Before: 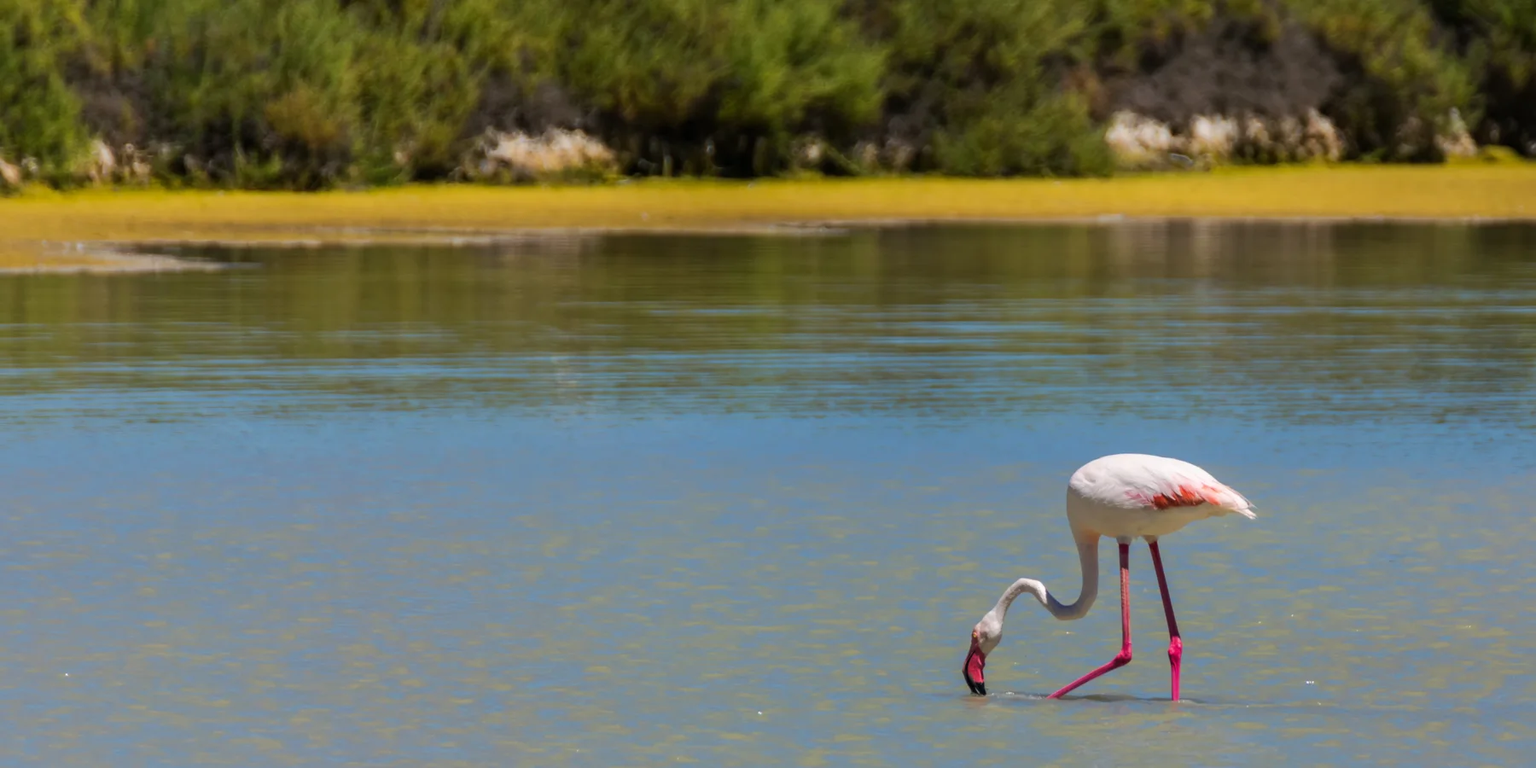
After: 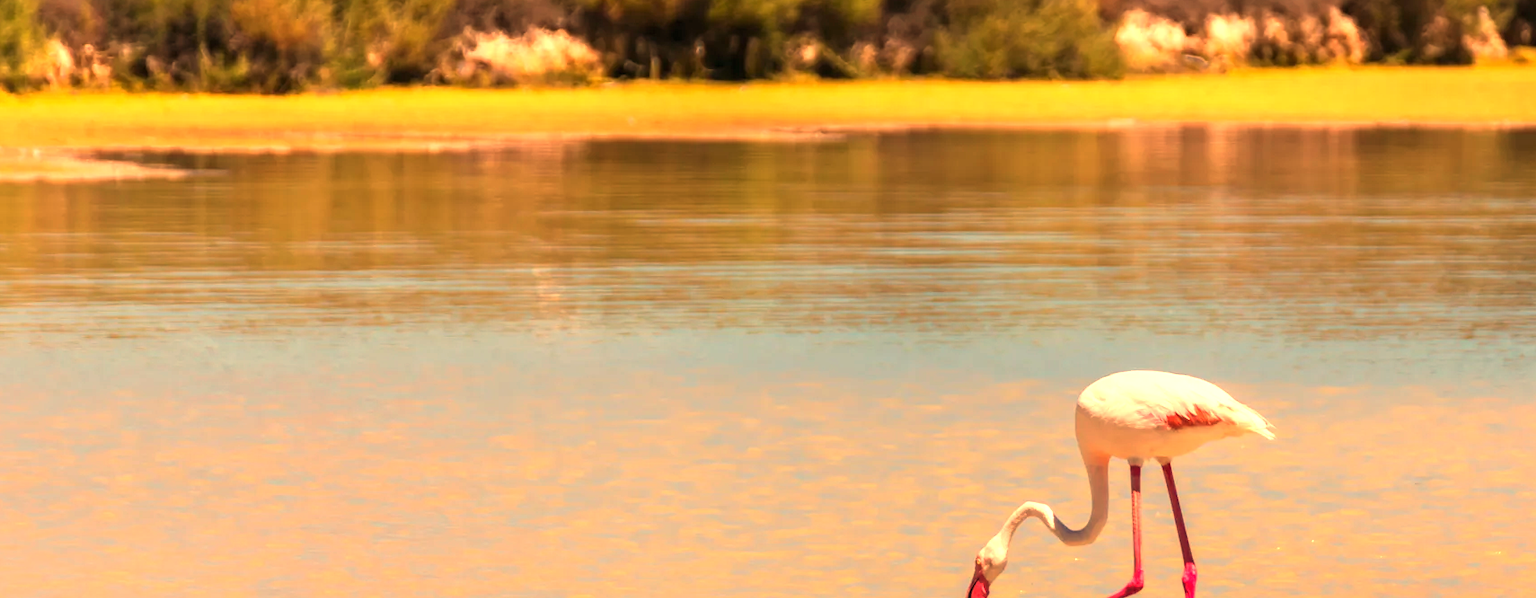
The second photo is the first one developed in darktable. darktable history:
crop and rotate: left 2.991%, top 13.302%, right 1.981%, bottom 12.636%
white balance: red 1.467, blue 0.684
exposure: black level correction 0, exposure 1 EV, compensate exposure bias true, compensate highlight preservation false
